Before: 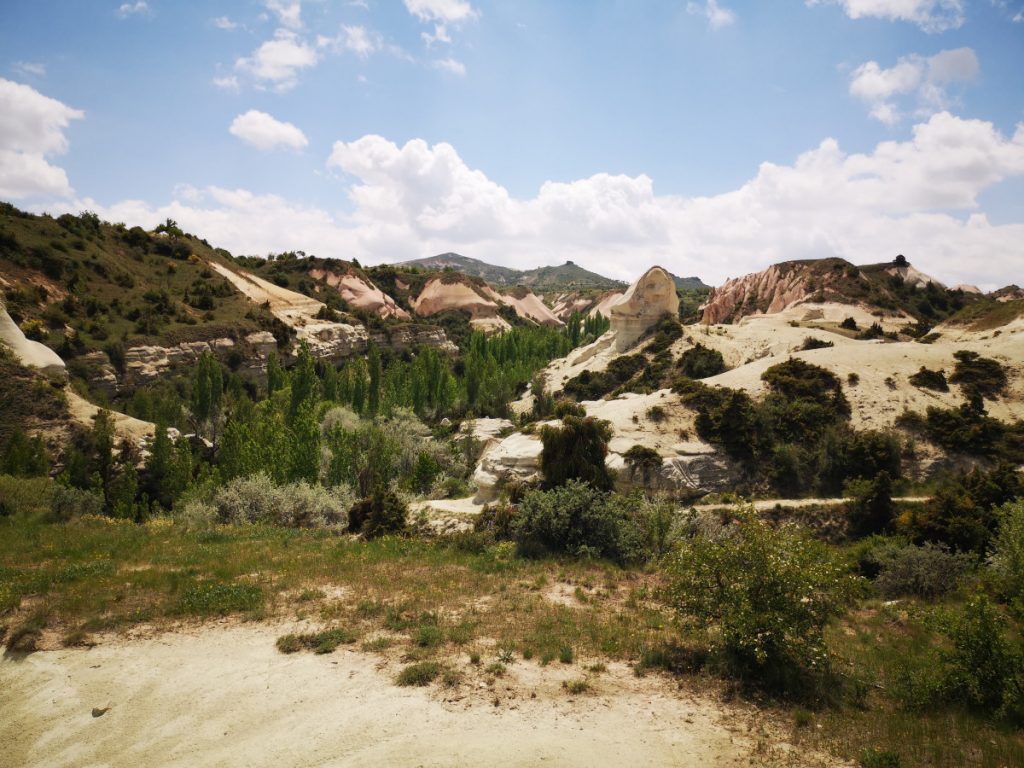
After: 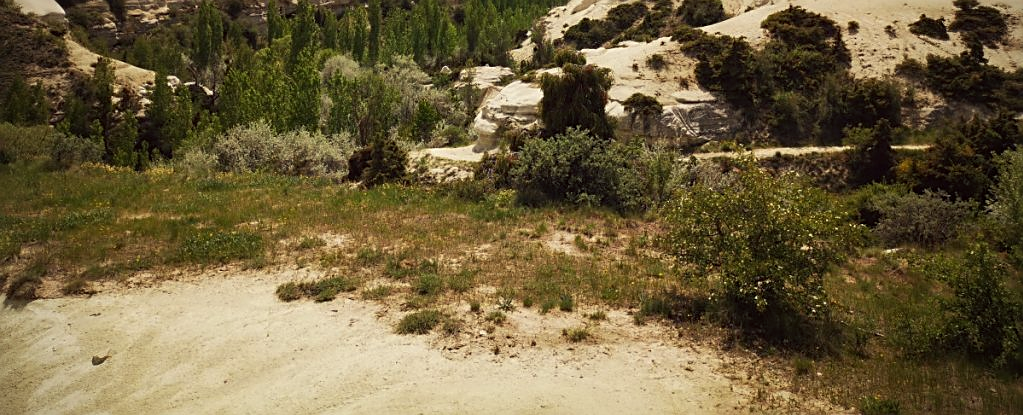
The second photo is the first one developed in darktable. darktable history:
sharpen: on, module defaults
color correction: highlights a* -0.896, highlights b* 4.53, shadows a* 3.61
crop and rotate: top 45.953%, right 0.042%
vignetting: fall-off radius 61.09%, brightness -0.411, saturation -0.312
